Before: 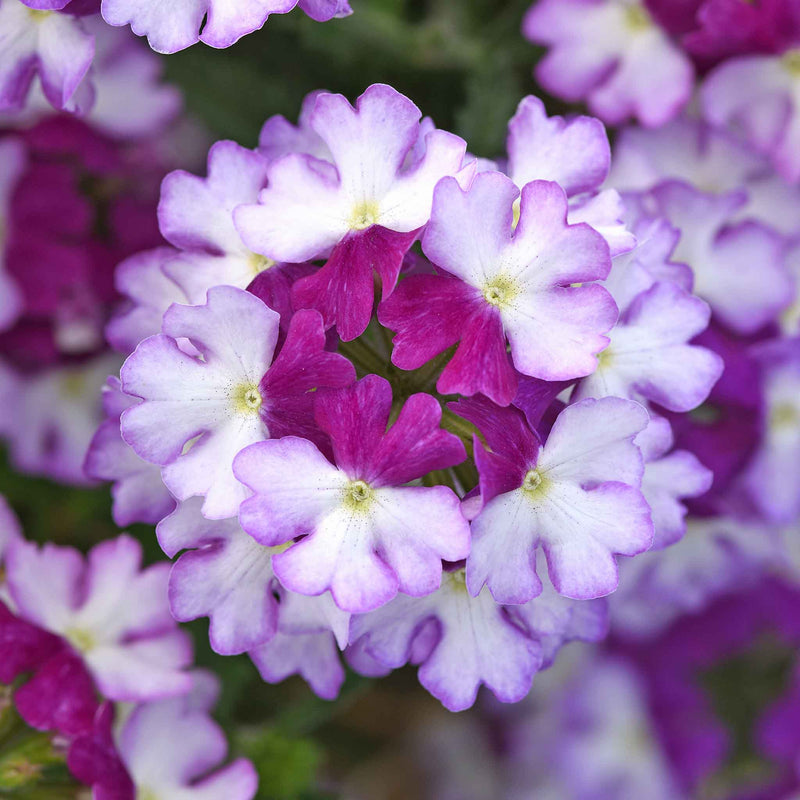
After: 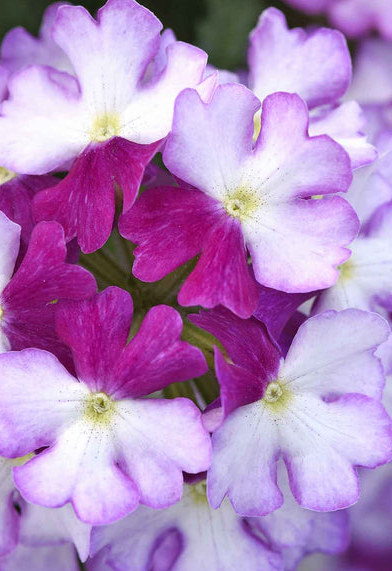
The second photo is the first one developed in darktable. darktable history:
crop: left 32.433%, top 11.005%, right 18.5%, bottom 17.509%
